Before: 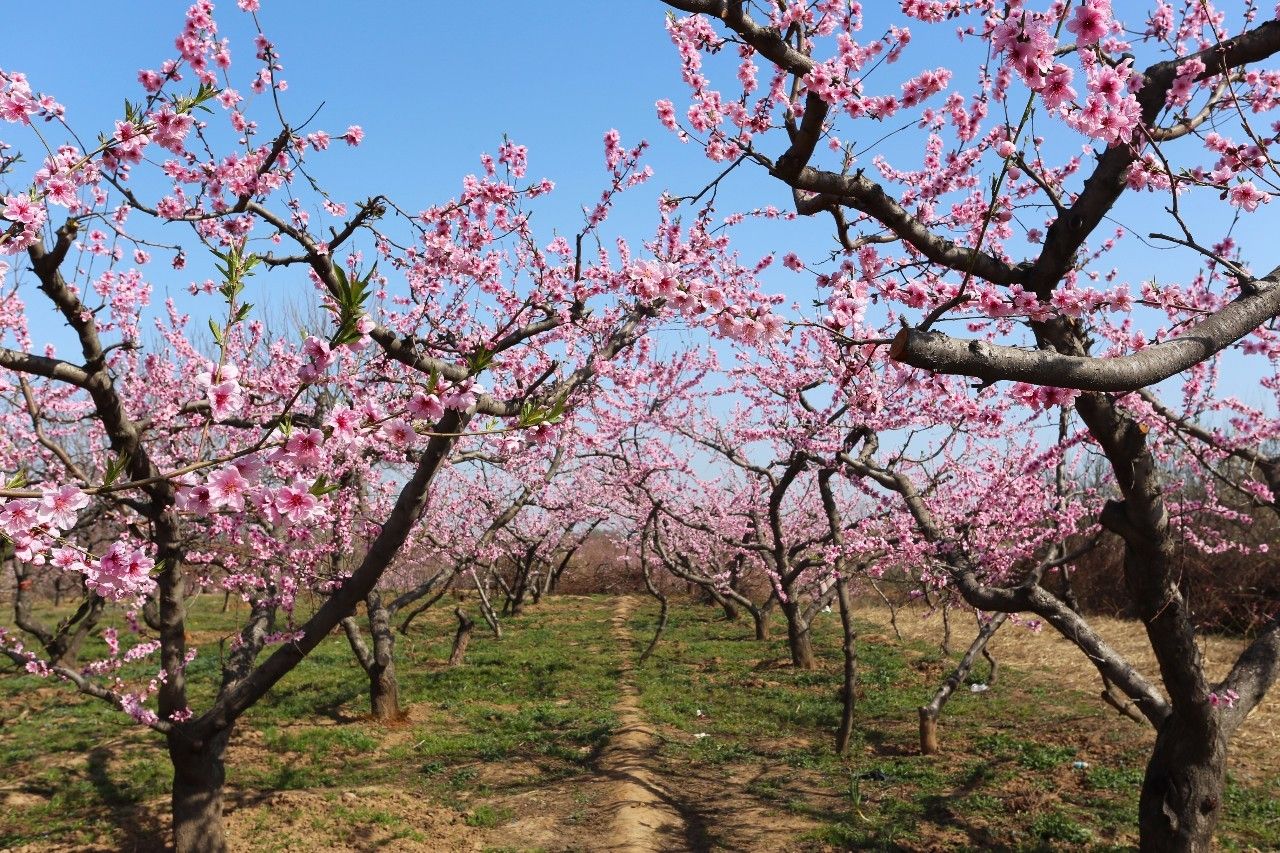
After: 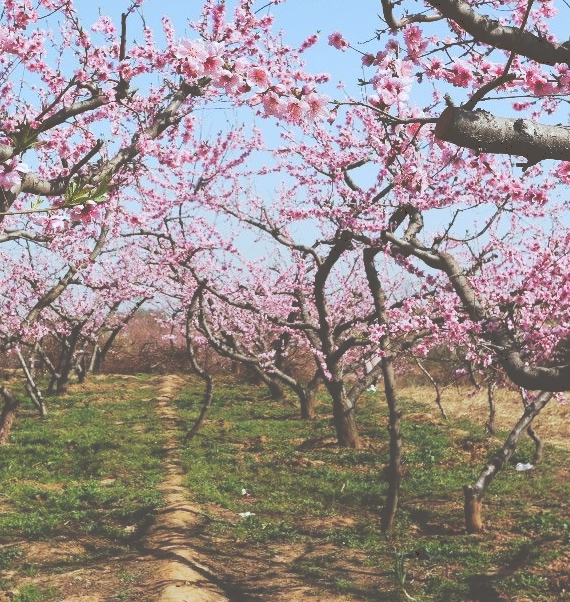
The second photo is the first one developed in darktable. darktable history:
color correction: highlights a* -3.6, highlights b* -6.36, shadows a* 3.07, shadows b* 5.73
tone curve: curves: ch0 [(0, 0) (0.003, 0.301) (0.011, 0.302) (0.025, 0.307) (0.044, 0.313) (0.069, 0.316) (0.1, 0.322) (0.136, 0.325) (0.177, 0.341) (0.224, 0.358) (0.277, 0.386) (0.335, 0.429) (0.399, 0.486) (0.468, 0.556) (0.543, 0.644) (0.623, 0.728) (0.709, 0.796) (0.801, 0.854) (0.898, 0.908) (1, 1)], preserve colors none
crop: left 35.565%, top 25.989%, right 19.842%, bottom 3.372%
